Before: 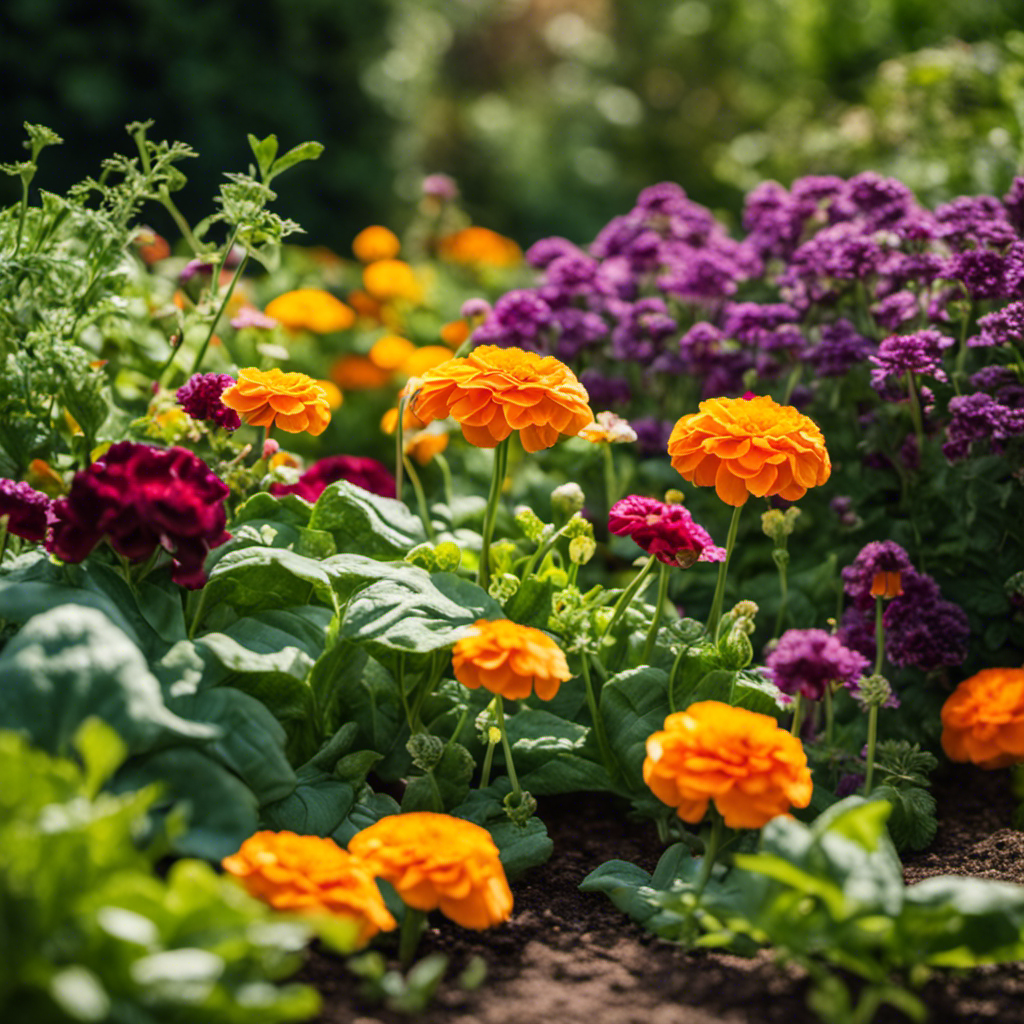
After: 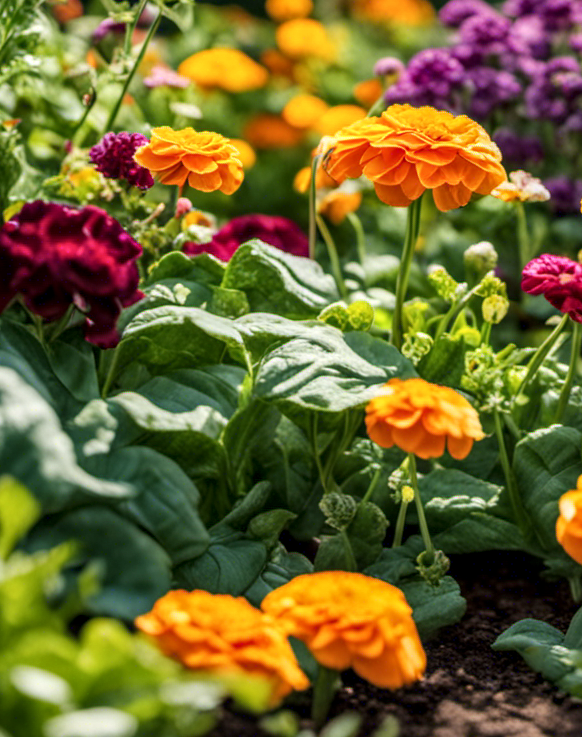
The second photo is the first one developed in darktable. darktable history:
local contrast: detail 130%
crop: left 8.583%, top 23.564%, right 34.507%, bottom 4.426%
